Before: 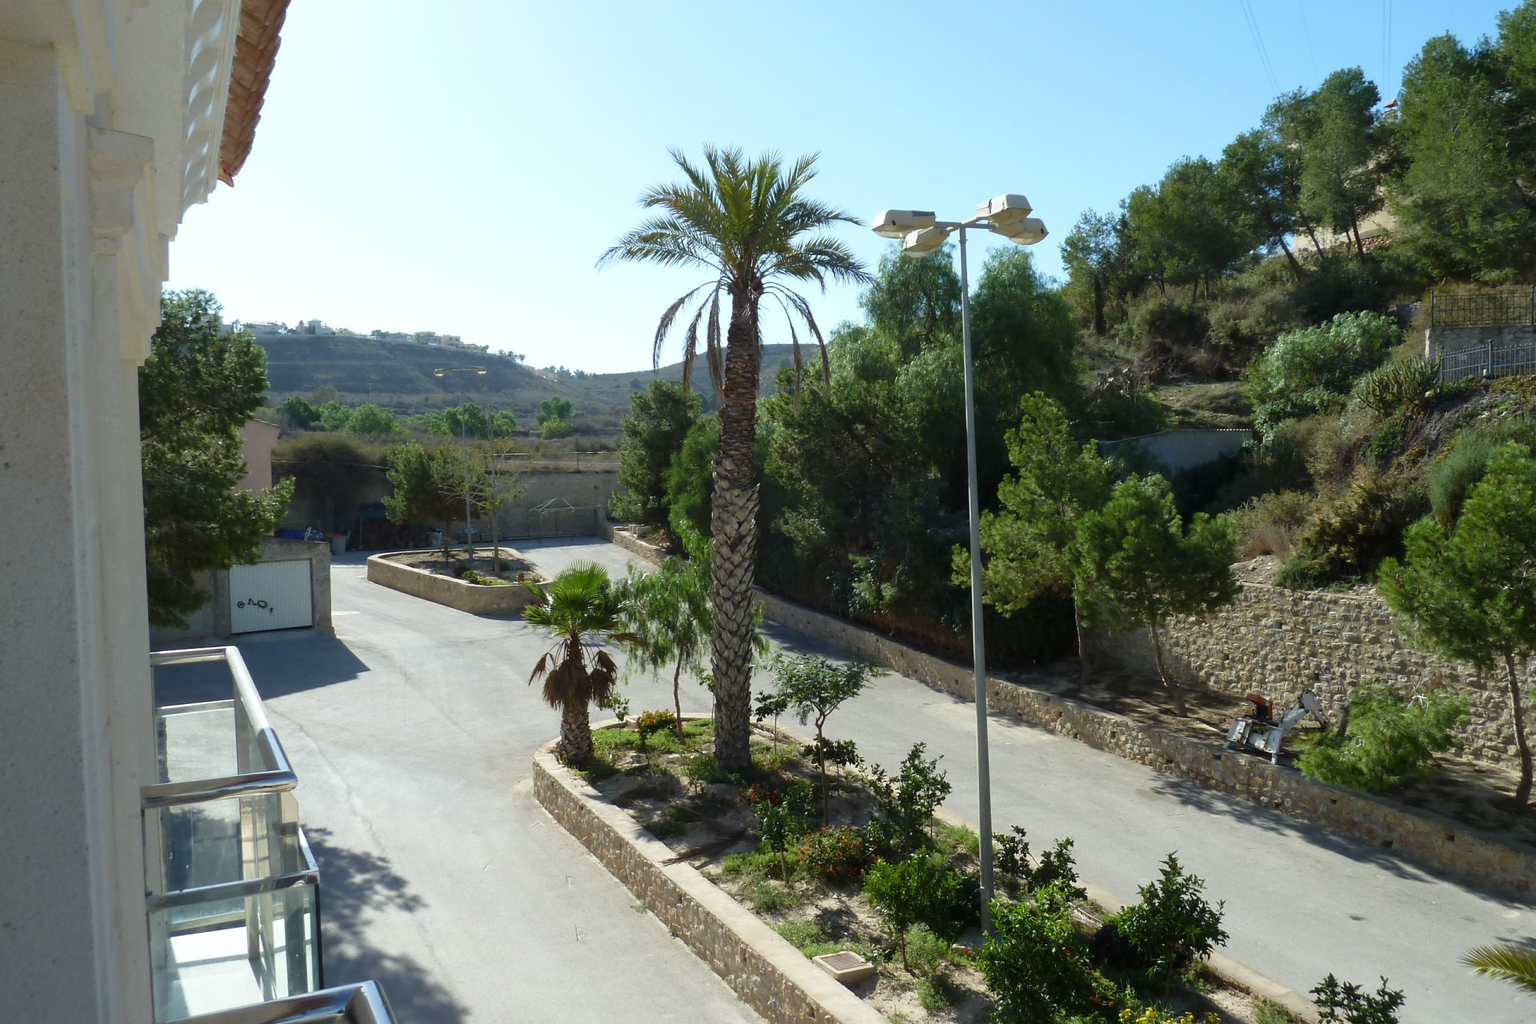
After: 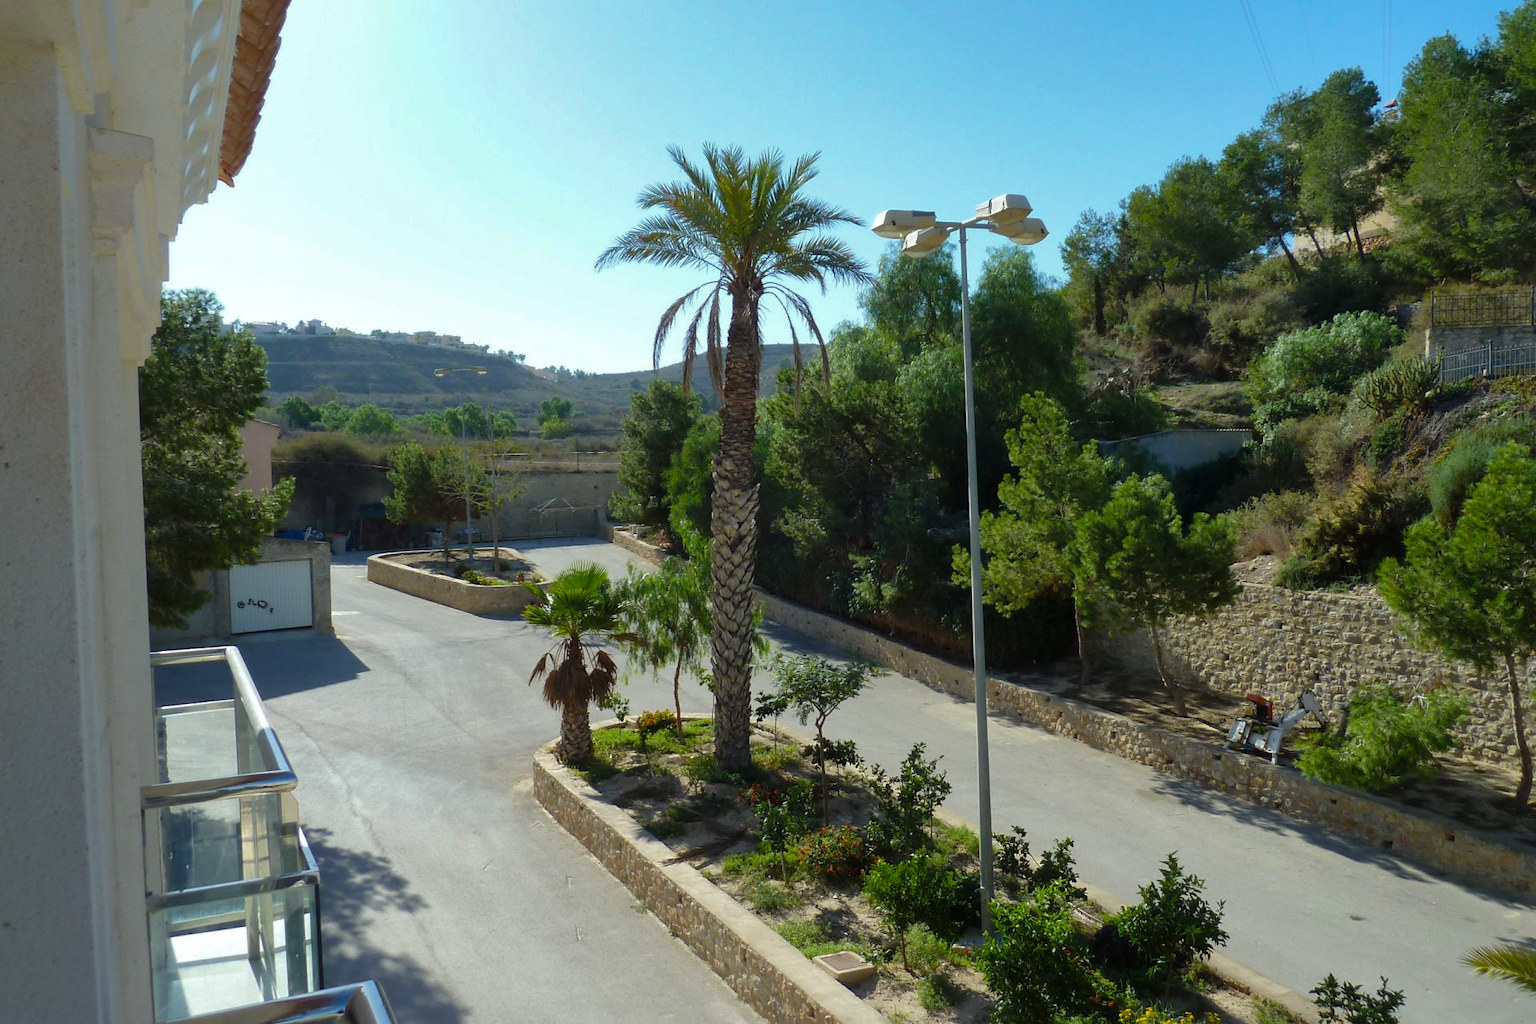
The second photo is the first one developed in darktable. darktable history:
color balance rgb: power › luminance -8.813%, perceptual saturation grading › global saturation 19.469%, global vibrance 14.412%
shadows and highlights: shadows 39.82, highlights -59.91
